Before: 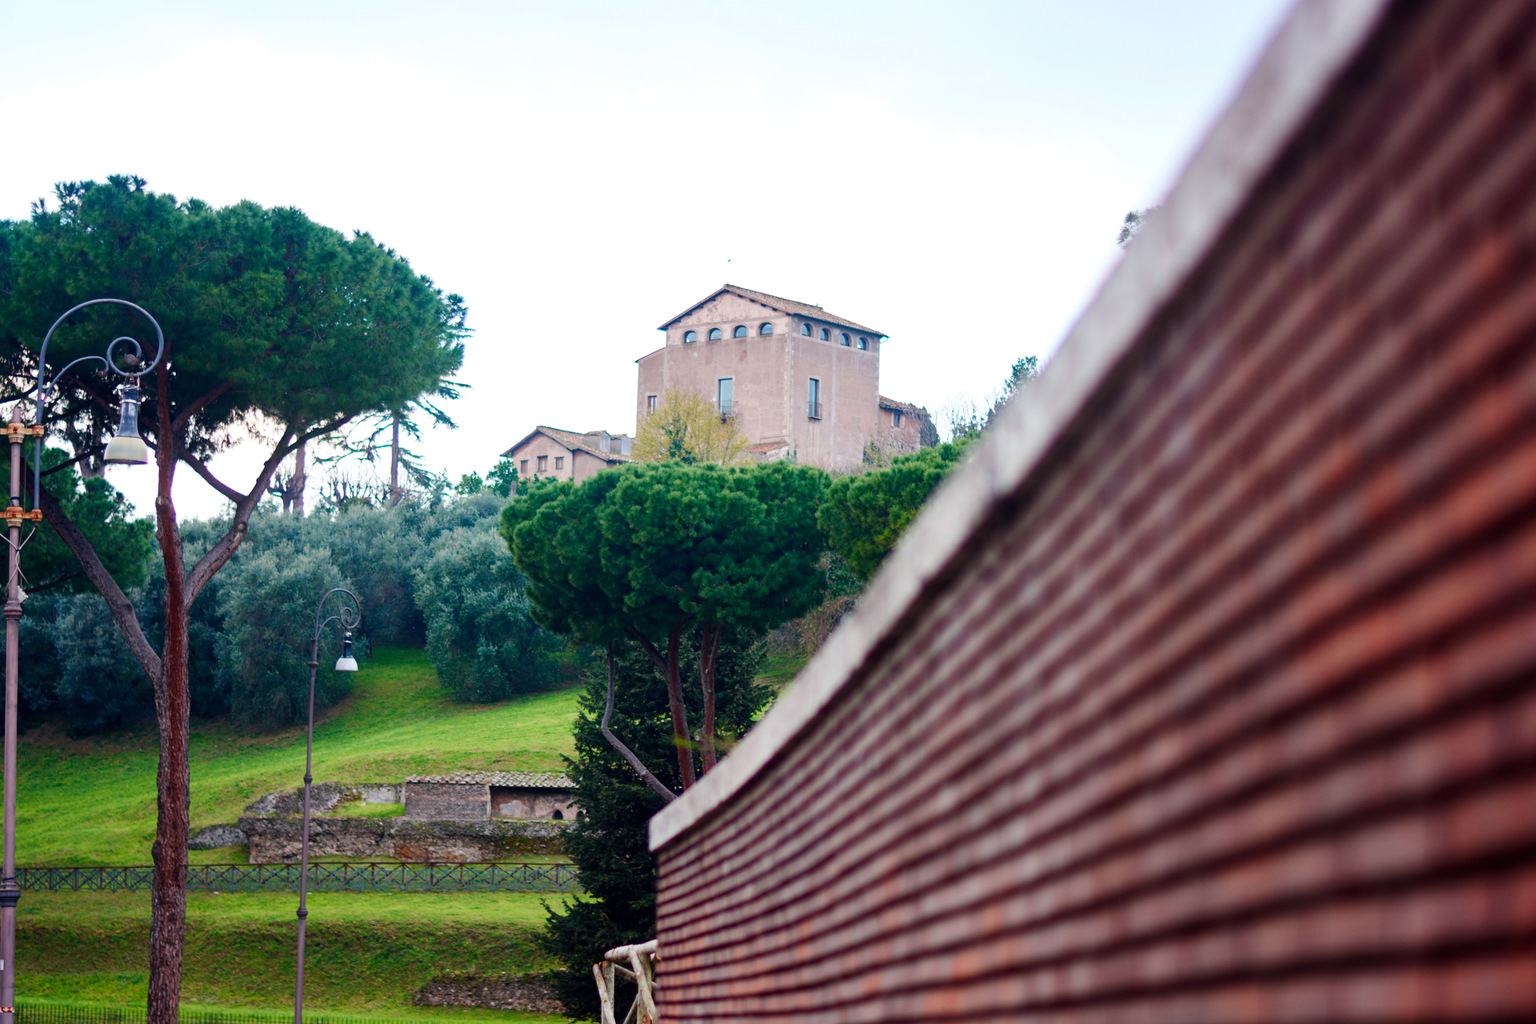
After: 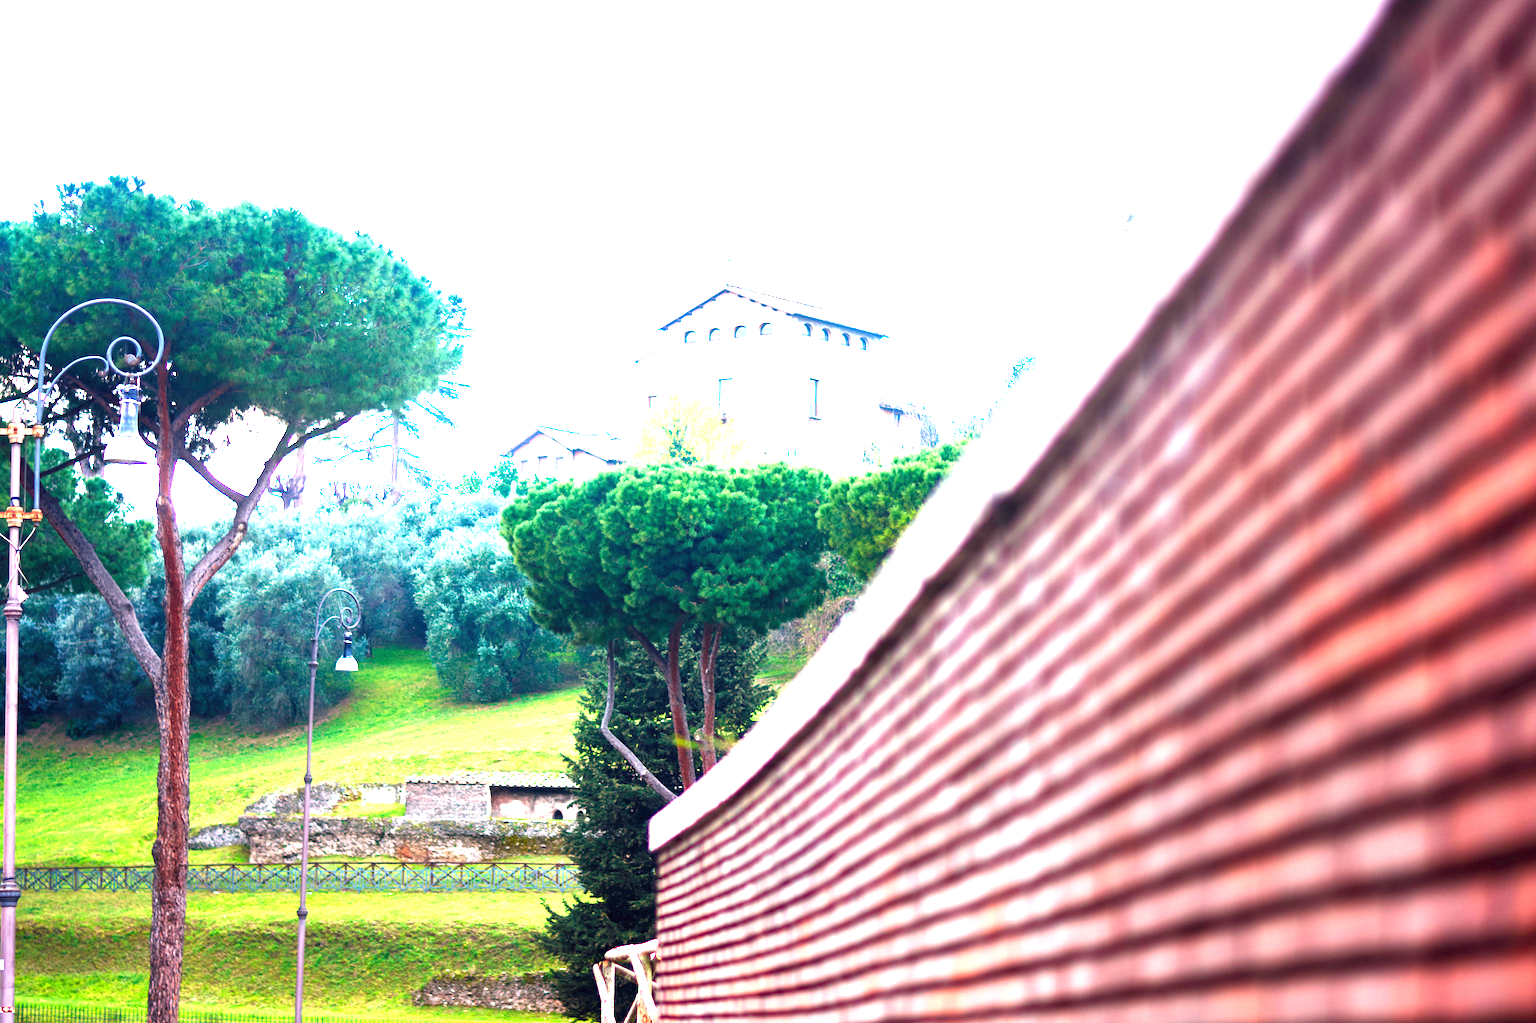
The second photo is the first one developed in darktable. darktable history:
exposure: black level correction 0, exposure 2.295 EV, compensate highlight preservation false
